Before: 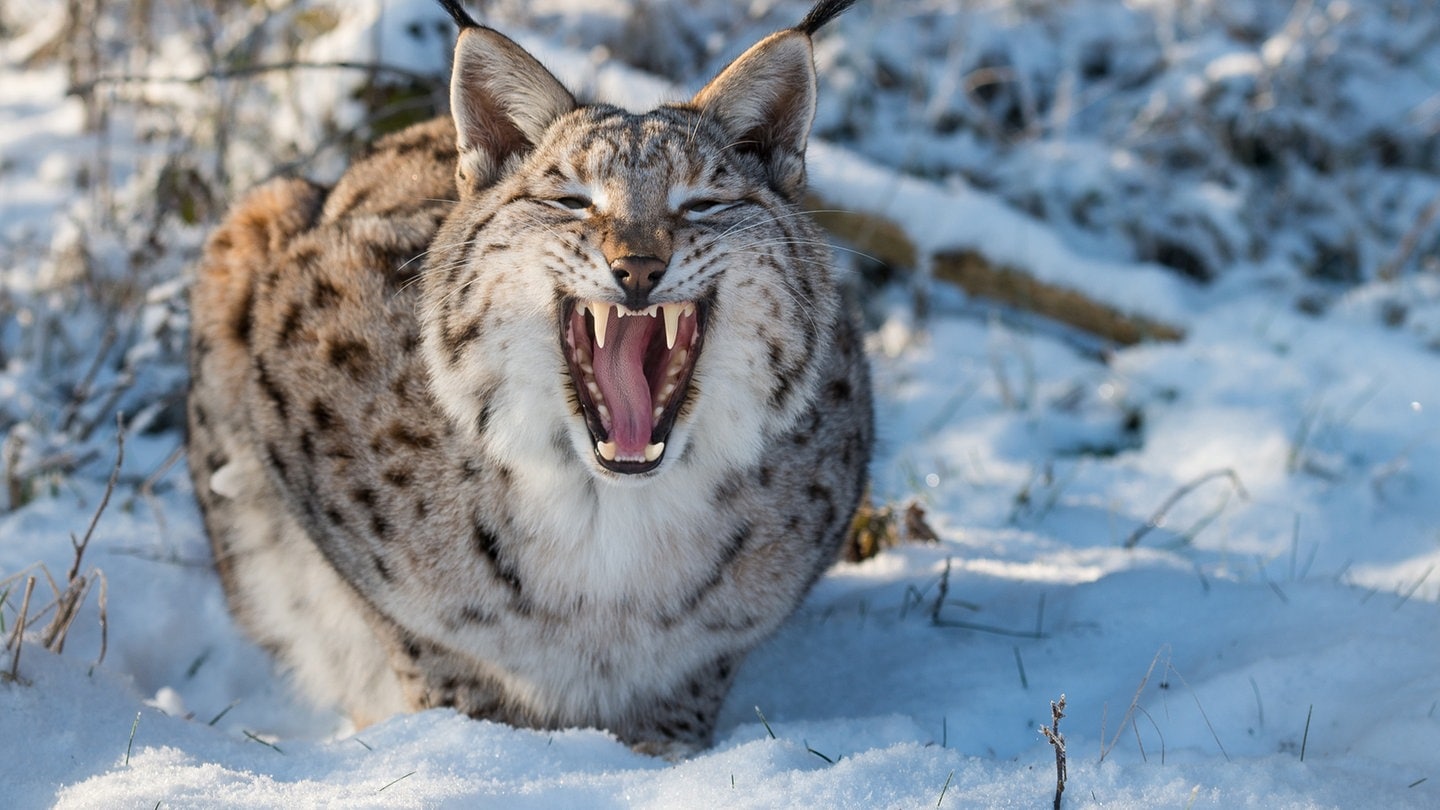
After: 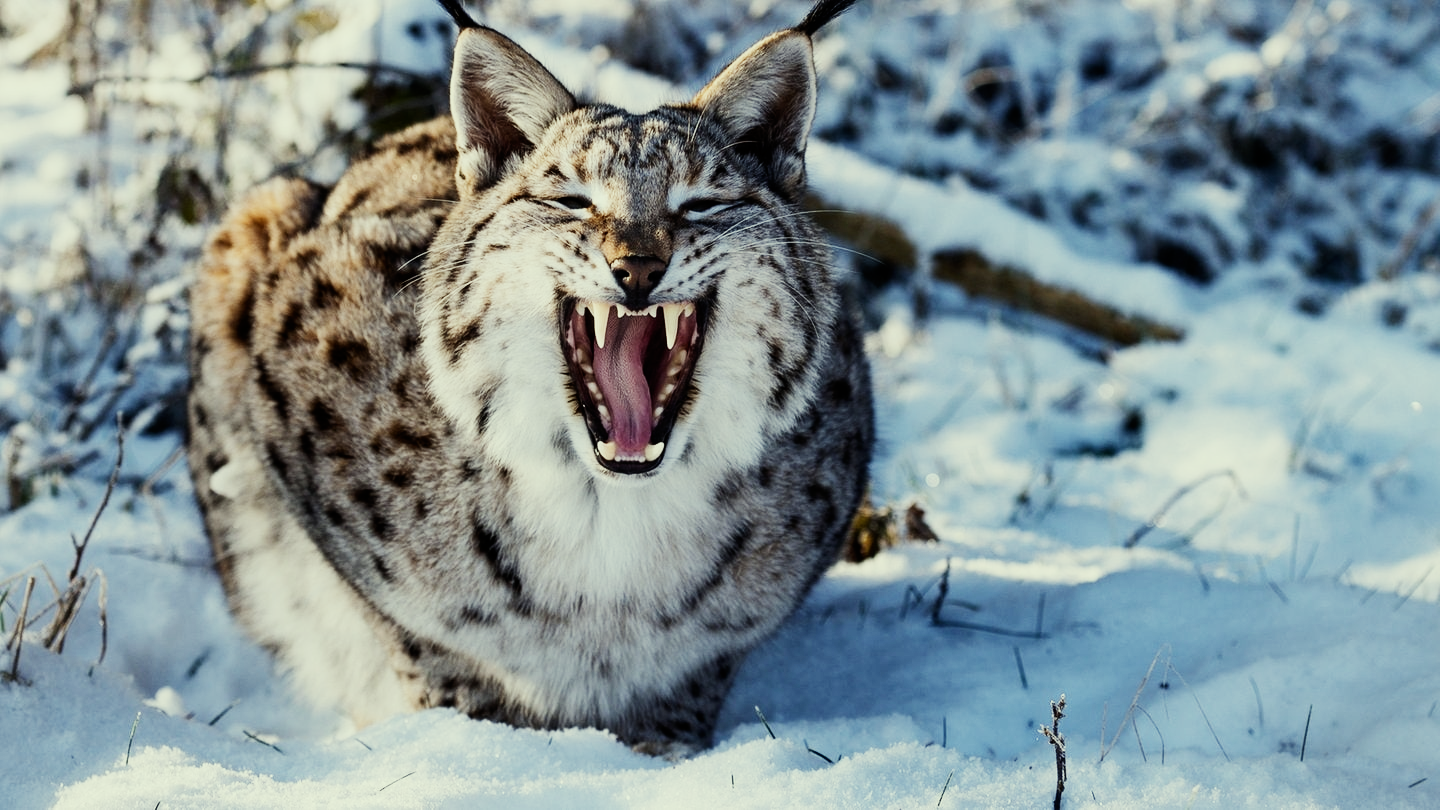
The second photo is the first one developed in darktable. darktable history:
color correction: highlights a* -5.94, highlights b* 11.19
white balance: red 0.984, blue 1.059
contrast brightness saturation: contrast 0.11, saturation -0.17
sigmoid: contrast 2, skew -0.2, preserve hue 0%, red attenuation 0.1, red rotation 0.035, green attenuation 0.1, green rotation -0.017, blue attenuation 0.15, blue rotation -0.052, base primaries Rec2020
